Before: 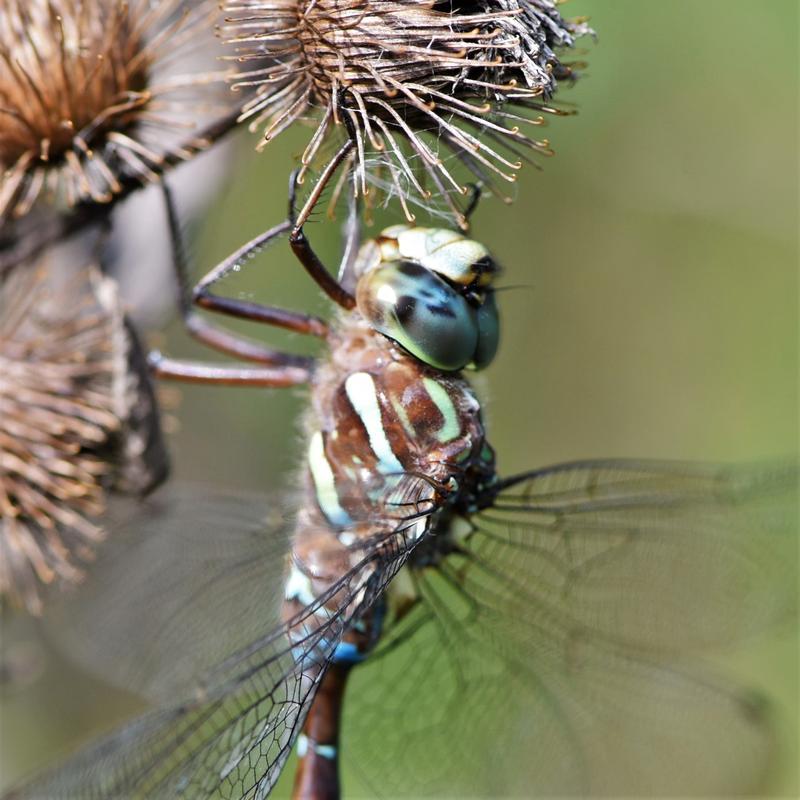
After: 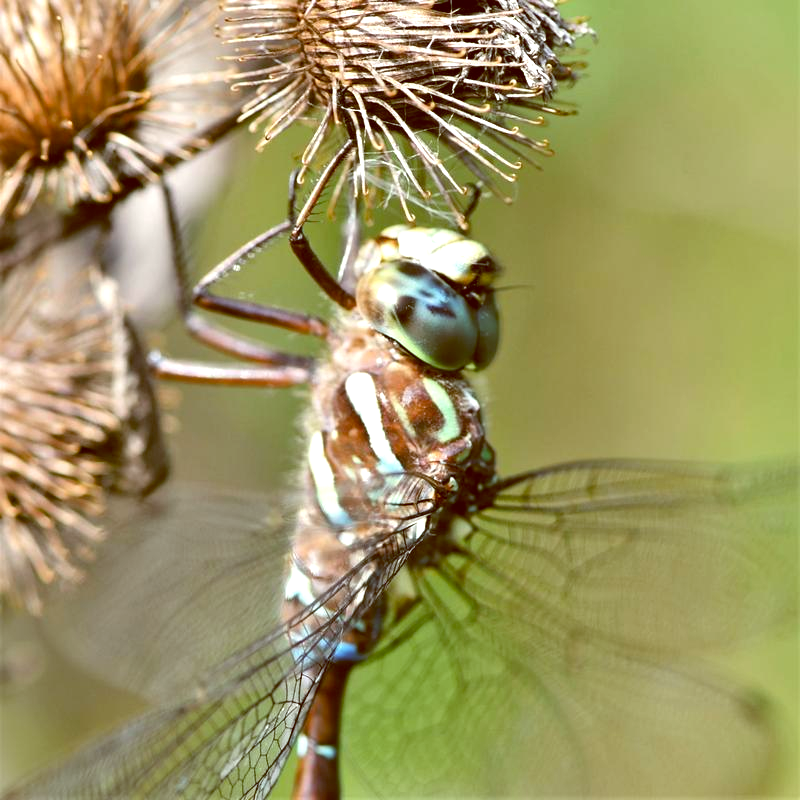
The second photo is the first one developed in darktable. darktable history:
color correction: highlights a* -1.43, highlights b* 10.12, shadows a* 0.395, shadows b* 19.35
exposure: black level correction -0.002, exposure 0.54 EV, compensate highlight preservation false
color balance: lift [1, 1.015, 1.004, 0.985], gamma [1, 0.958, 0.971, 1.042], gain [1, 0.956, 0.977, 1.044]
